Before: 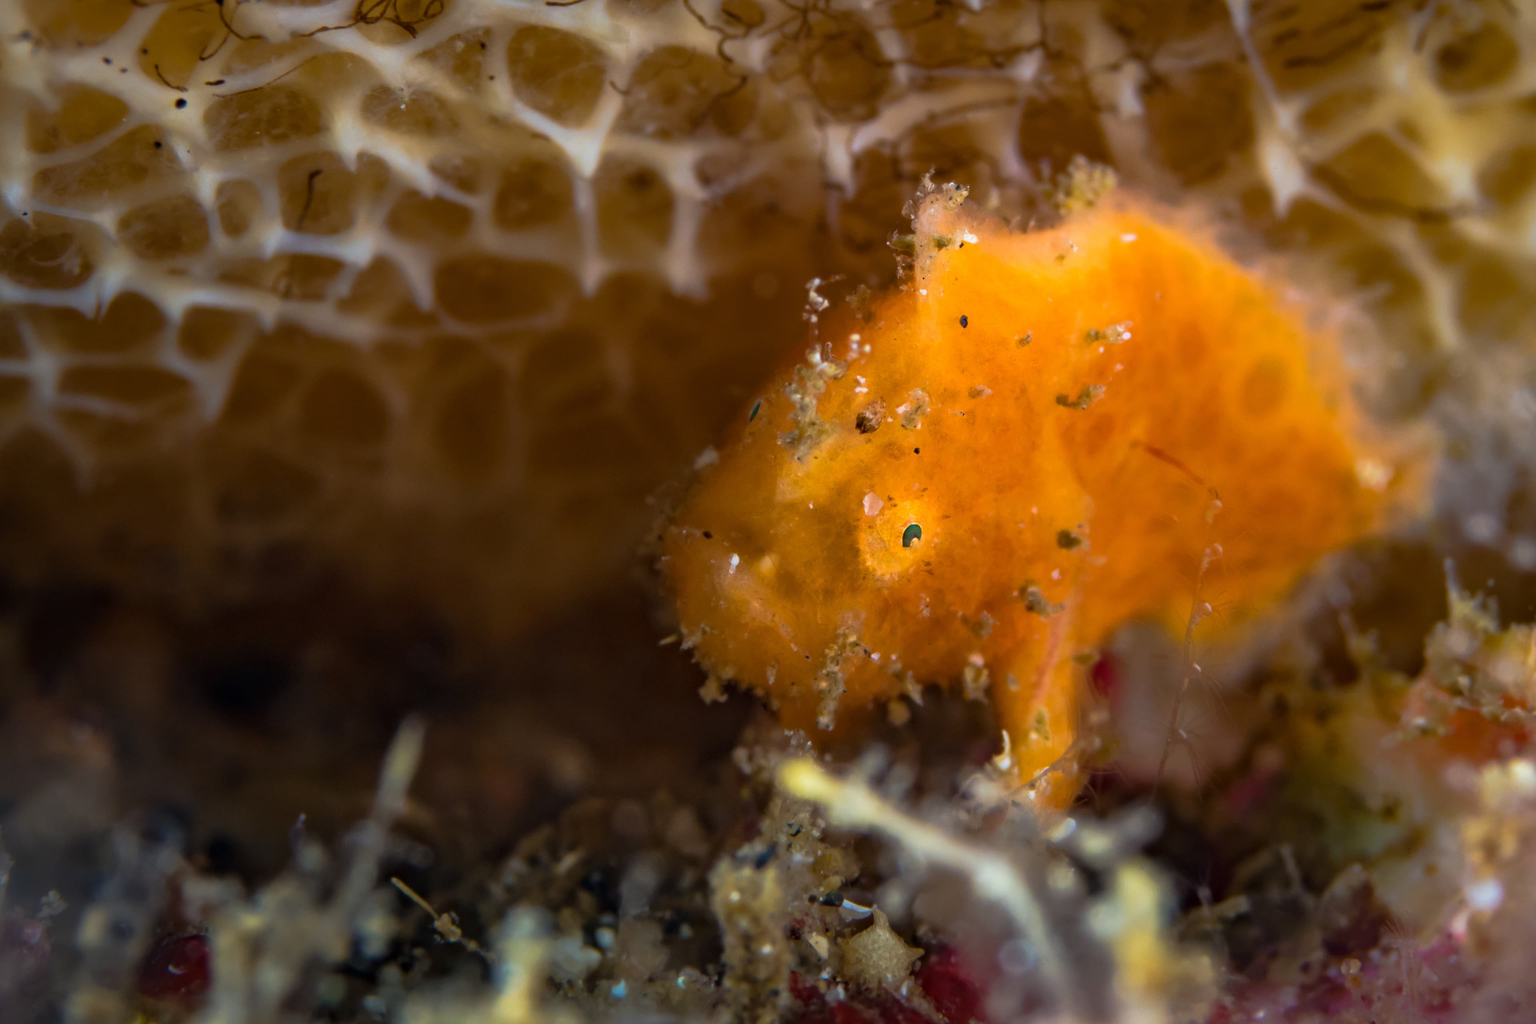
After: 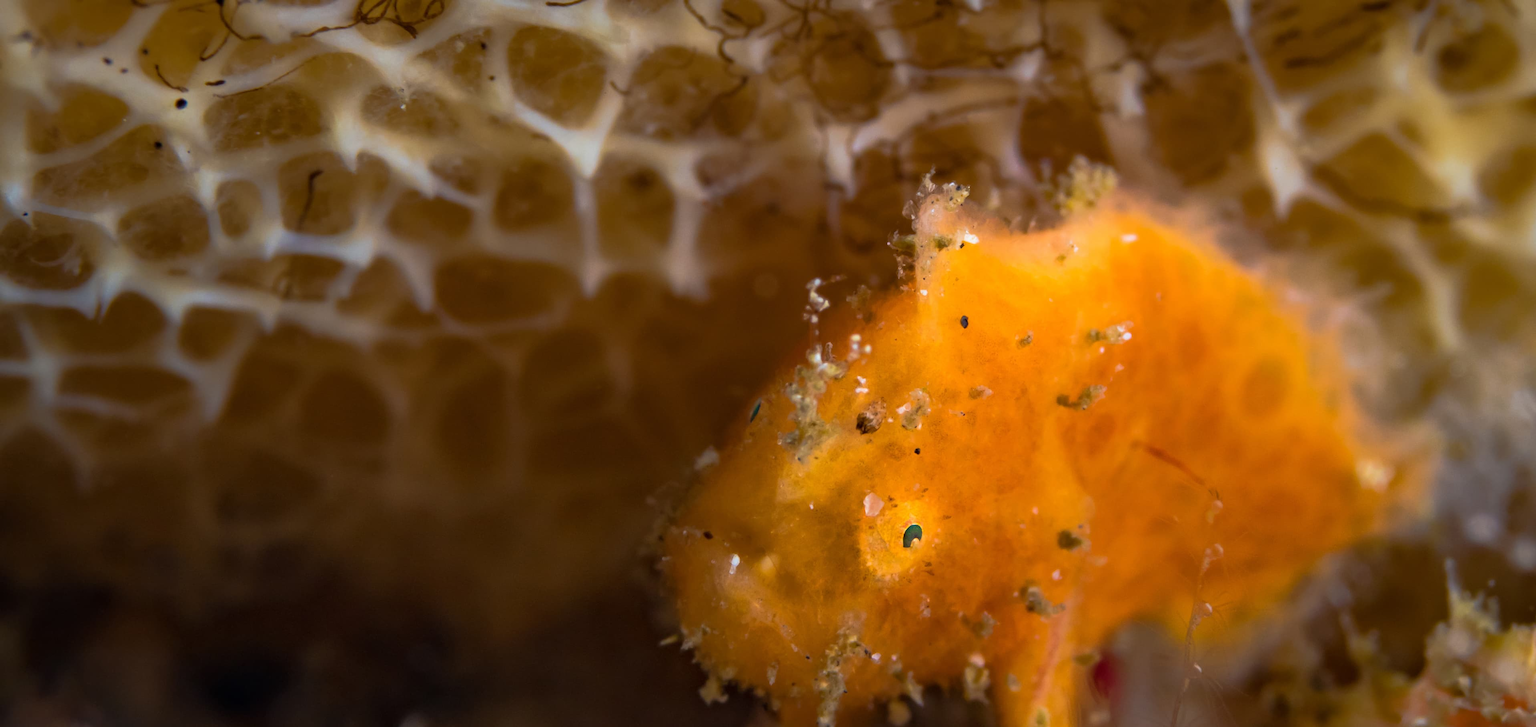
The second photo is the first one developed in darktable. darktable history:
crop: right 0.001%, bottom 28.978%
